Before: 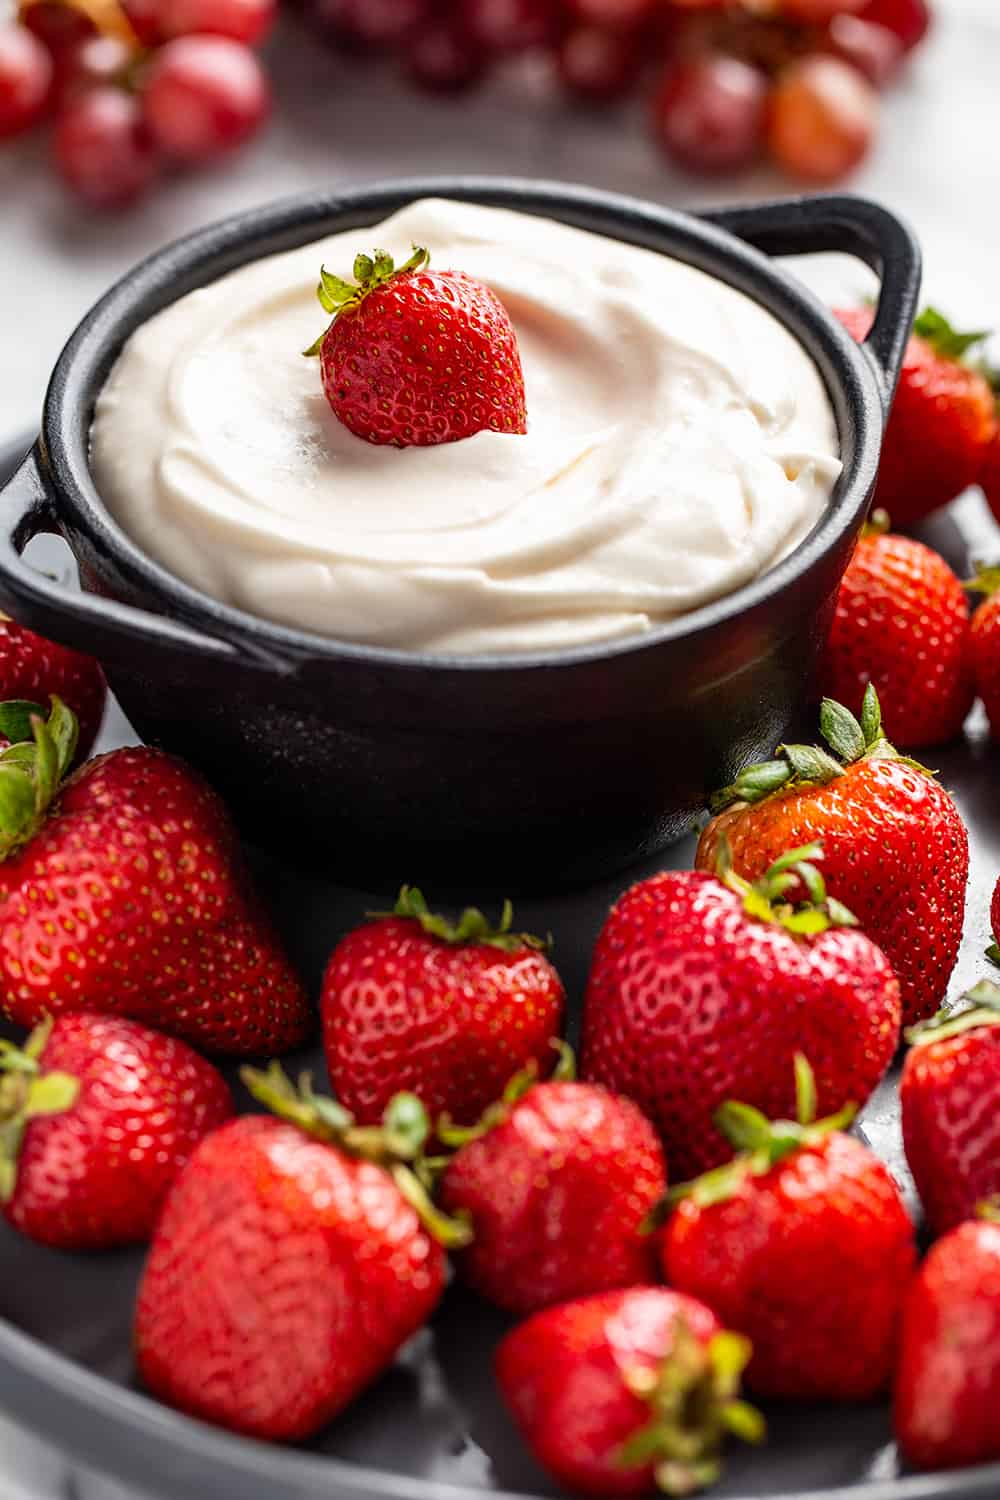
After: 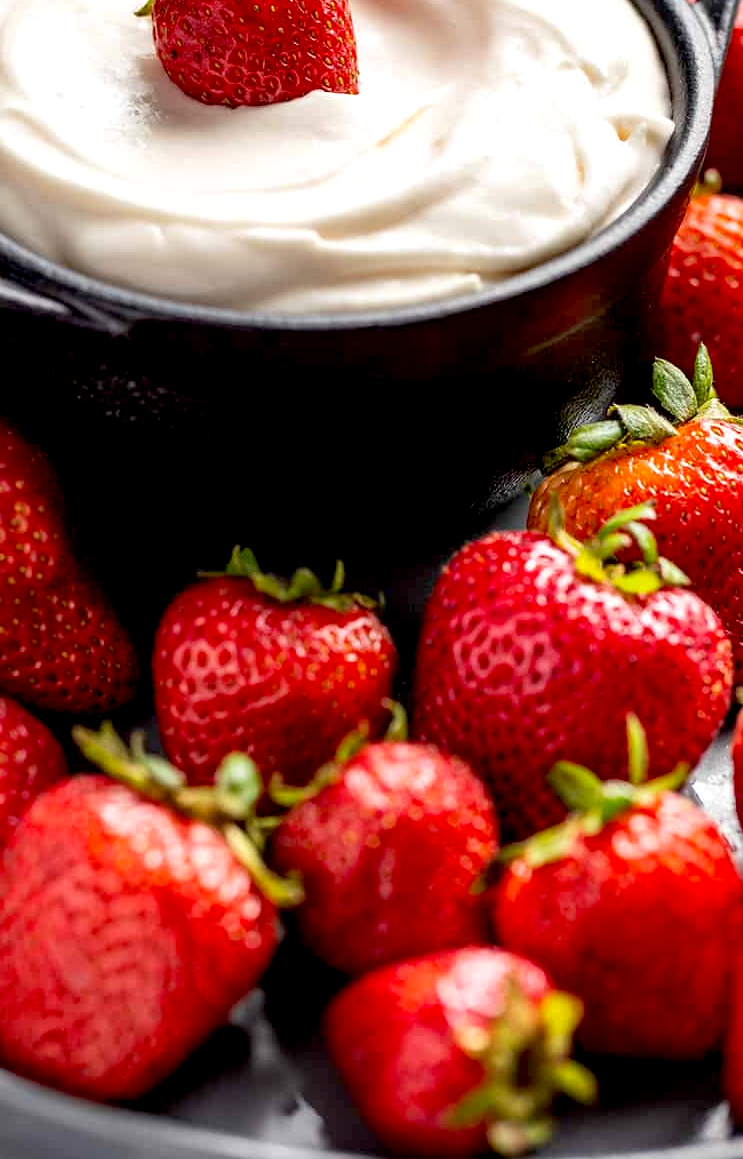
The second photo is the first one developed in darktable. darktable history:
crop: left 16.829%, top 22.692%, right 8.842%
exposure: black level correction 0.01, exposure 0.119 EV, compensate highlight preservation false
